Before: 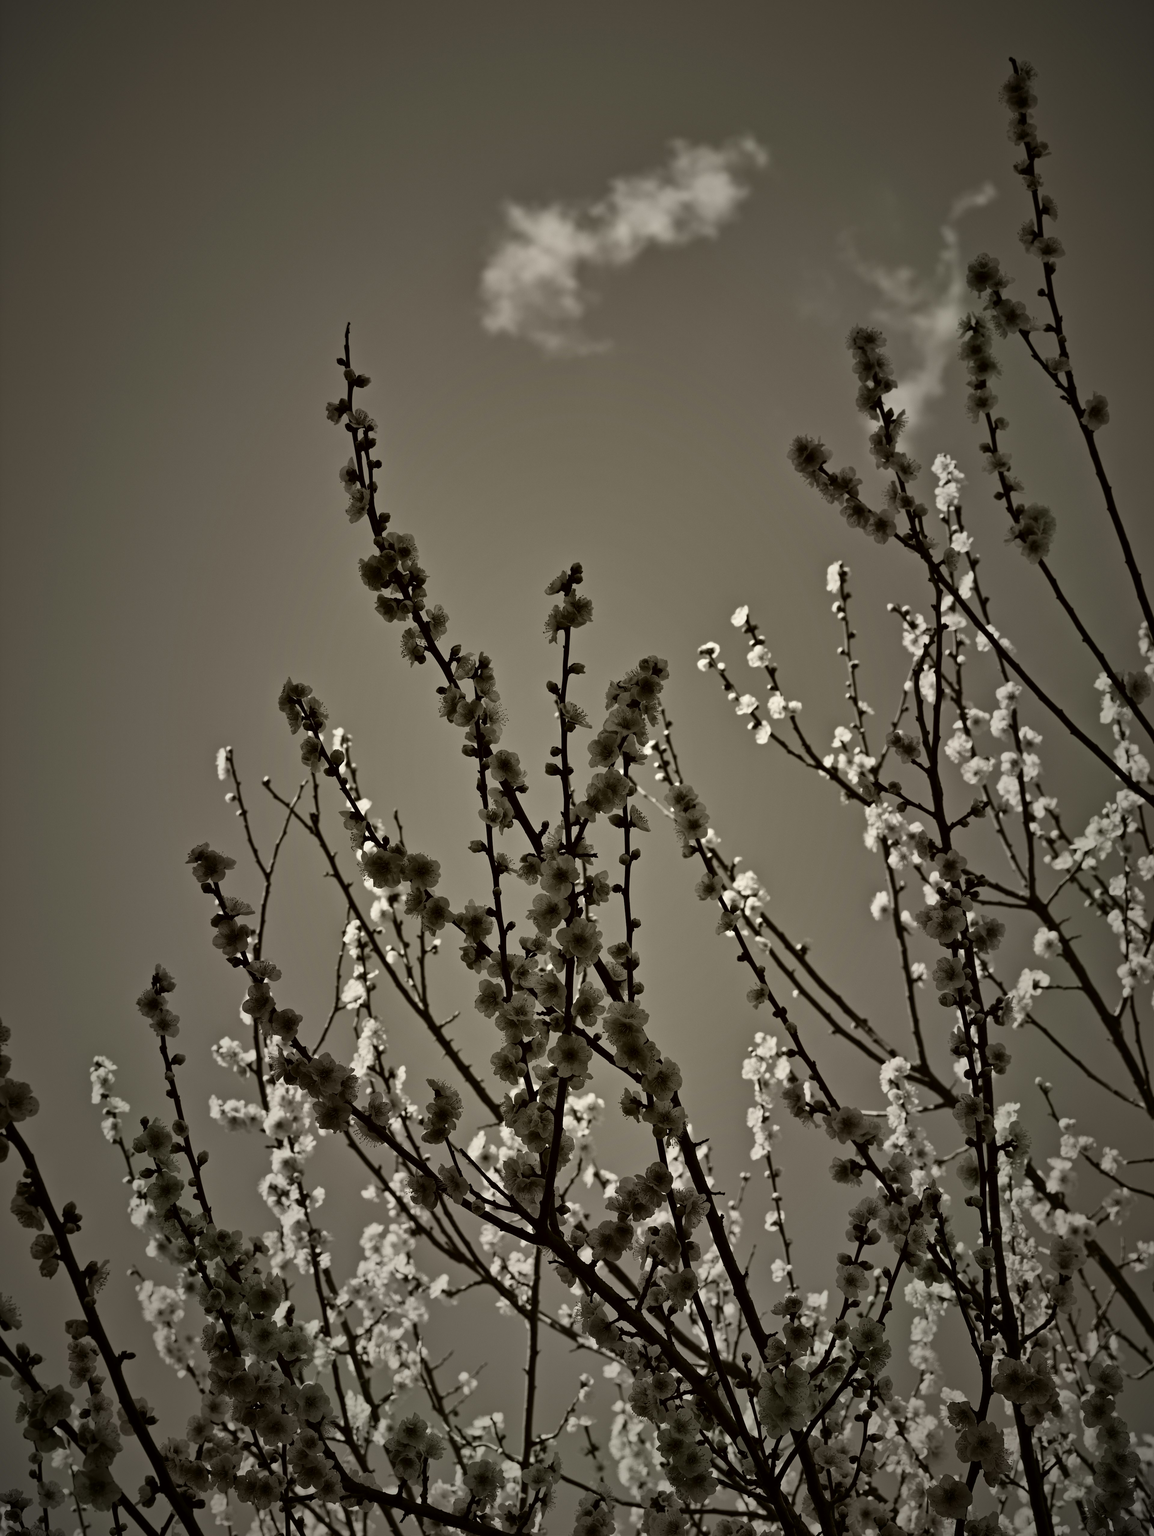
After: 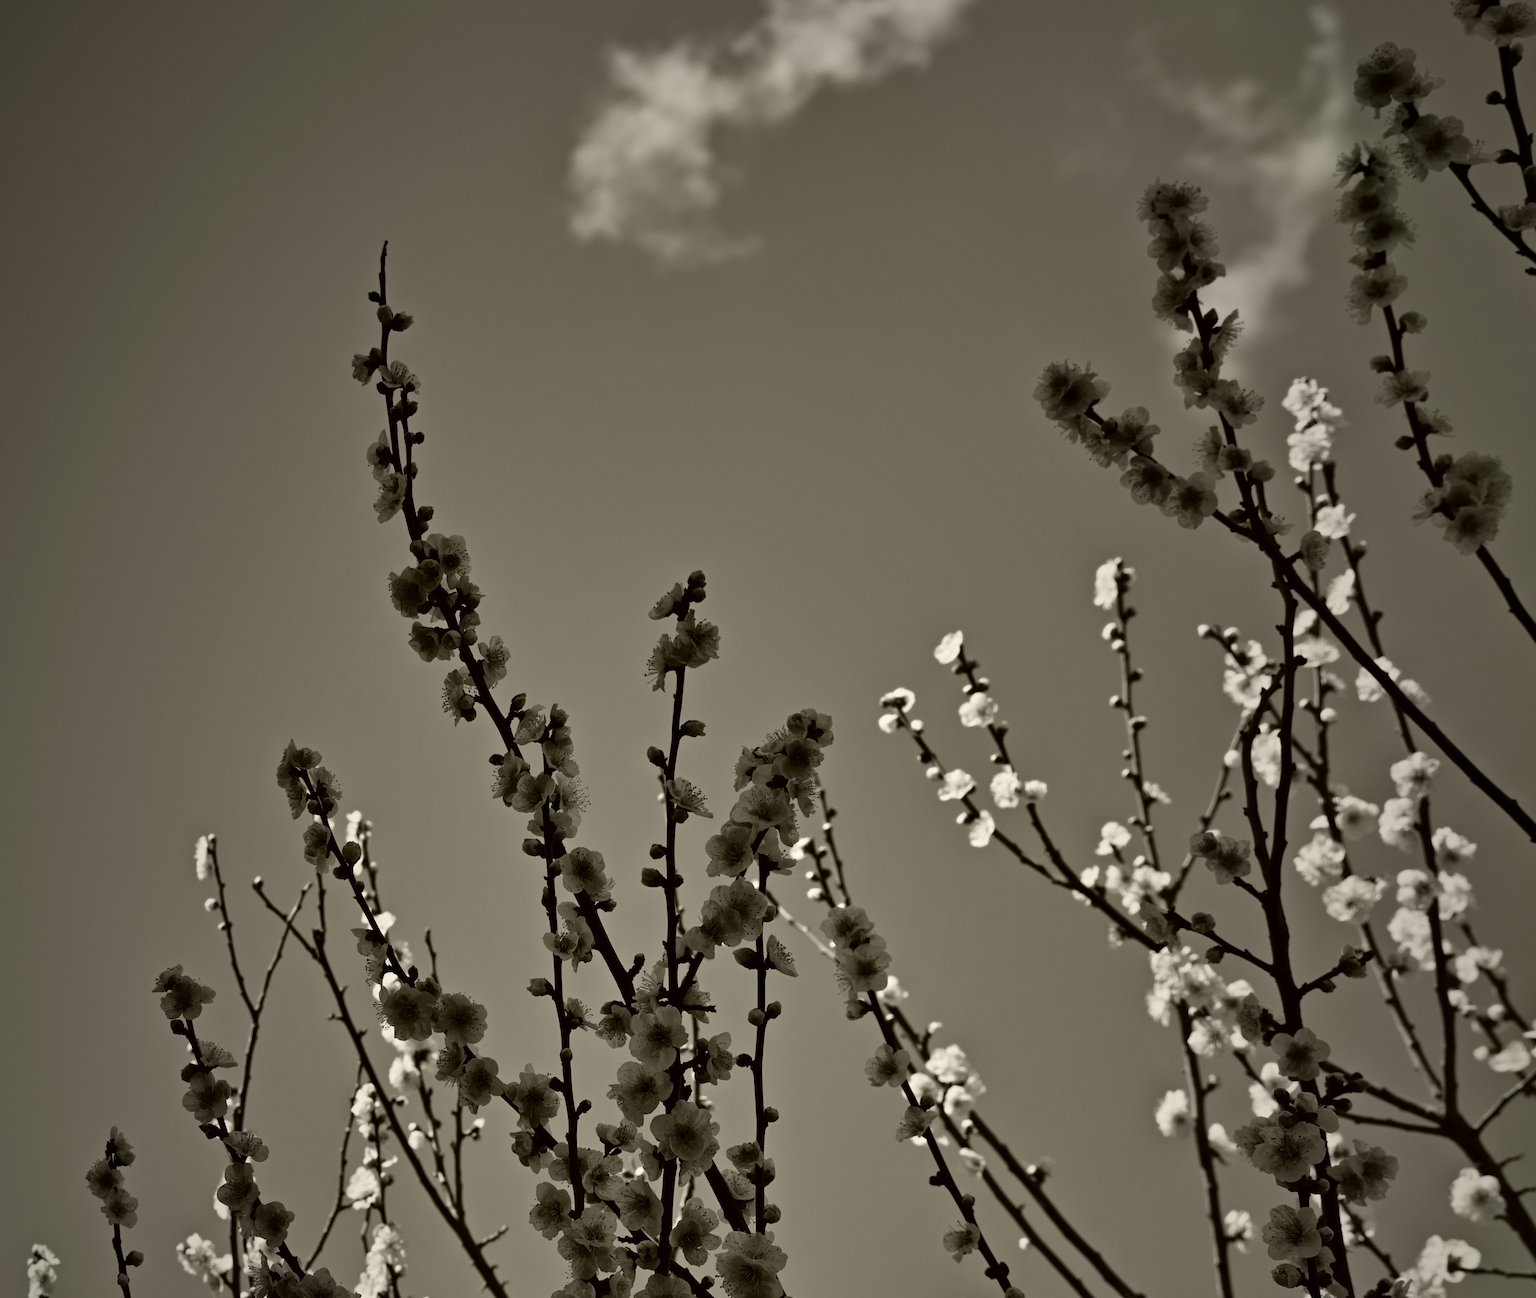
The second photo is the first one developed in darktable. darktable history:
rotate and perspective: rotation 1.69°, lens shift (vertical) -0.023, lens shift (horizontal) -0.291, crop left 0.025, crop right 0.988, crop top 0.092, crop bottom 0.842
crop: left 3.015%, top 8.969%, right 9.647%, bottom 26.457%
